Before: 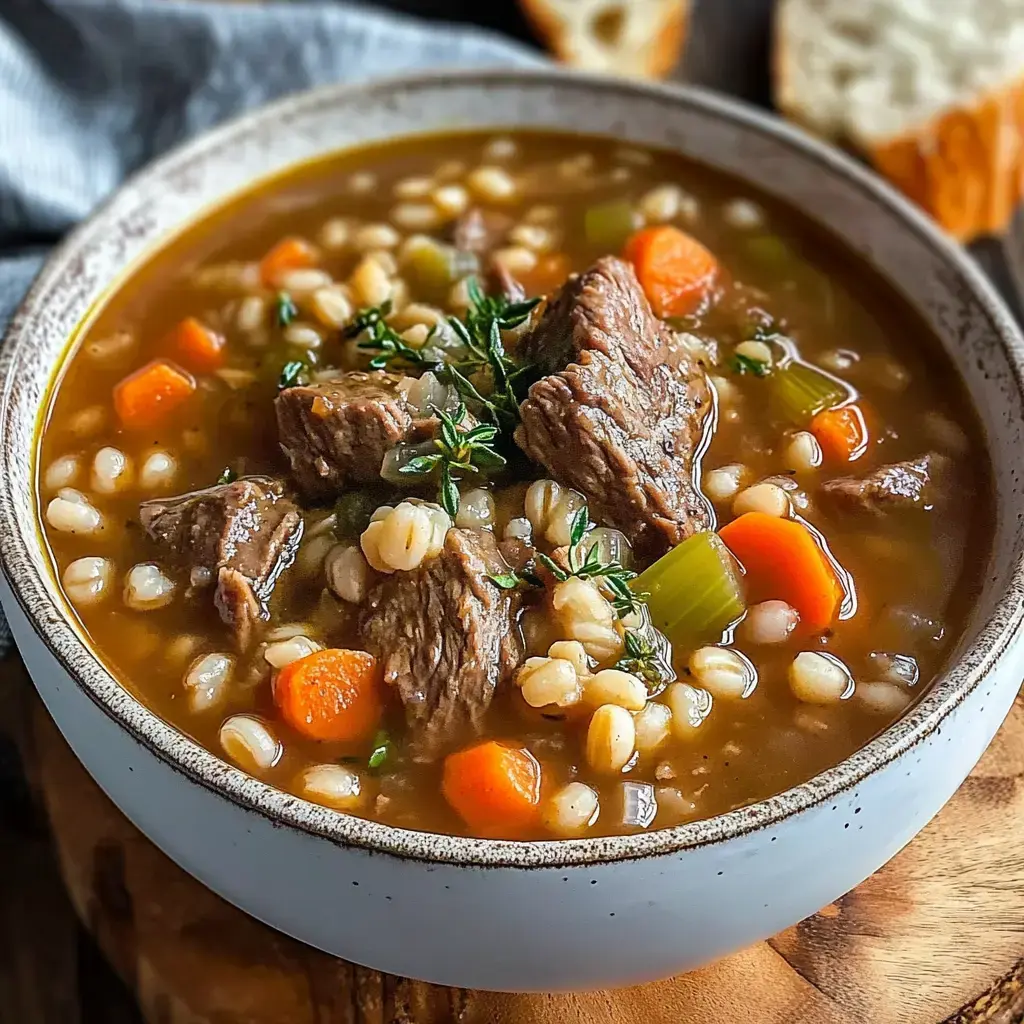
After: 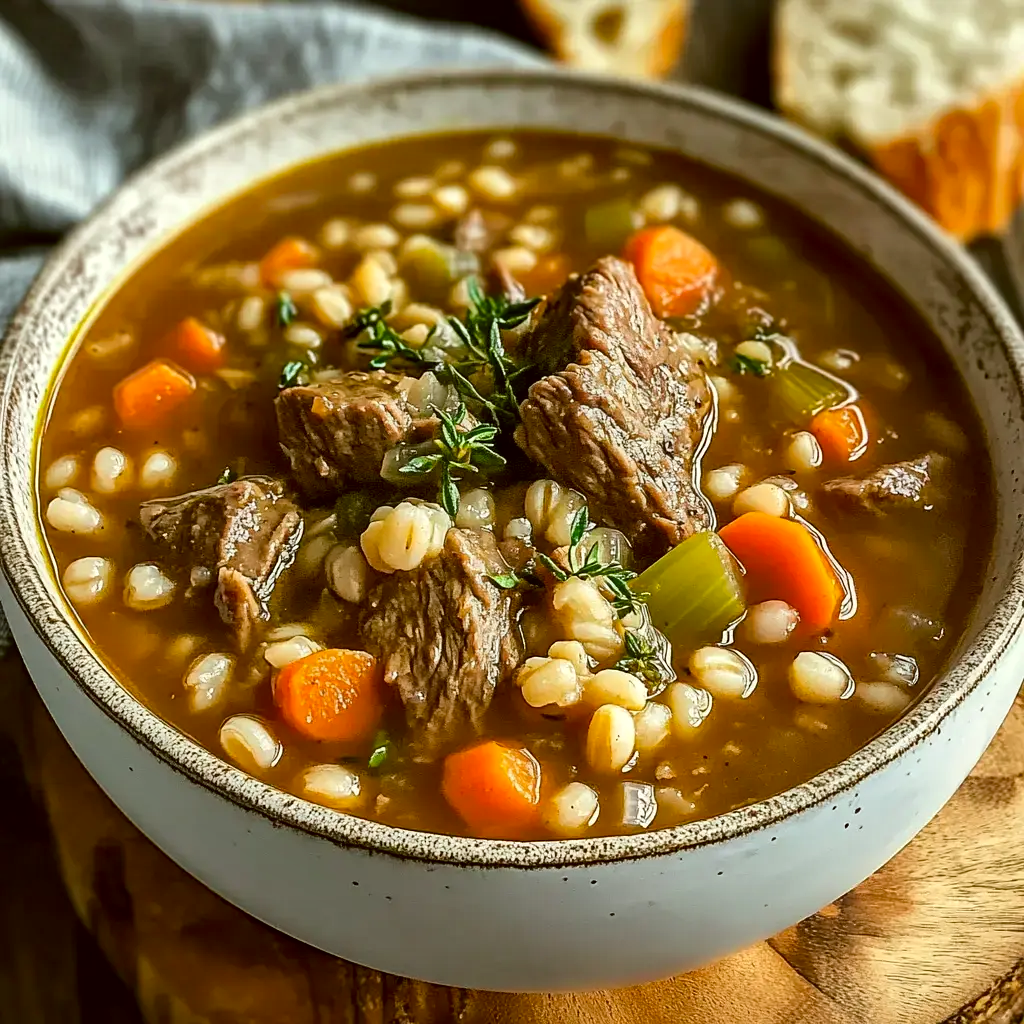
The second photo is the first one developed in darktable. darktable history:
color correction: highlights a* -1.43, highlights b* 10.12, shadows a* 0.395, shadows b* 19.35
local contrast: mode bilateral grid, contrast 20, coarseness 50, detail 132%, midtone range 0.2
